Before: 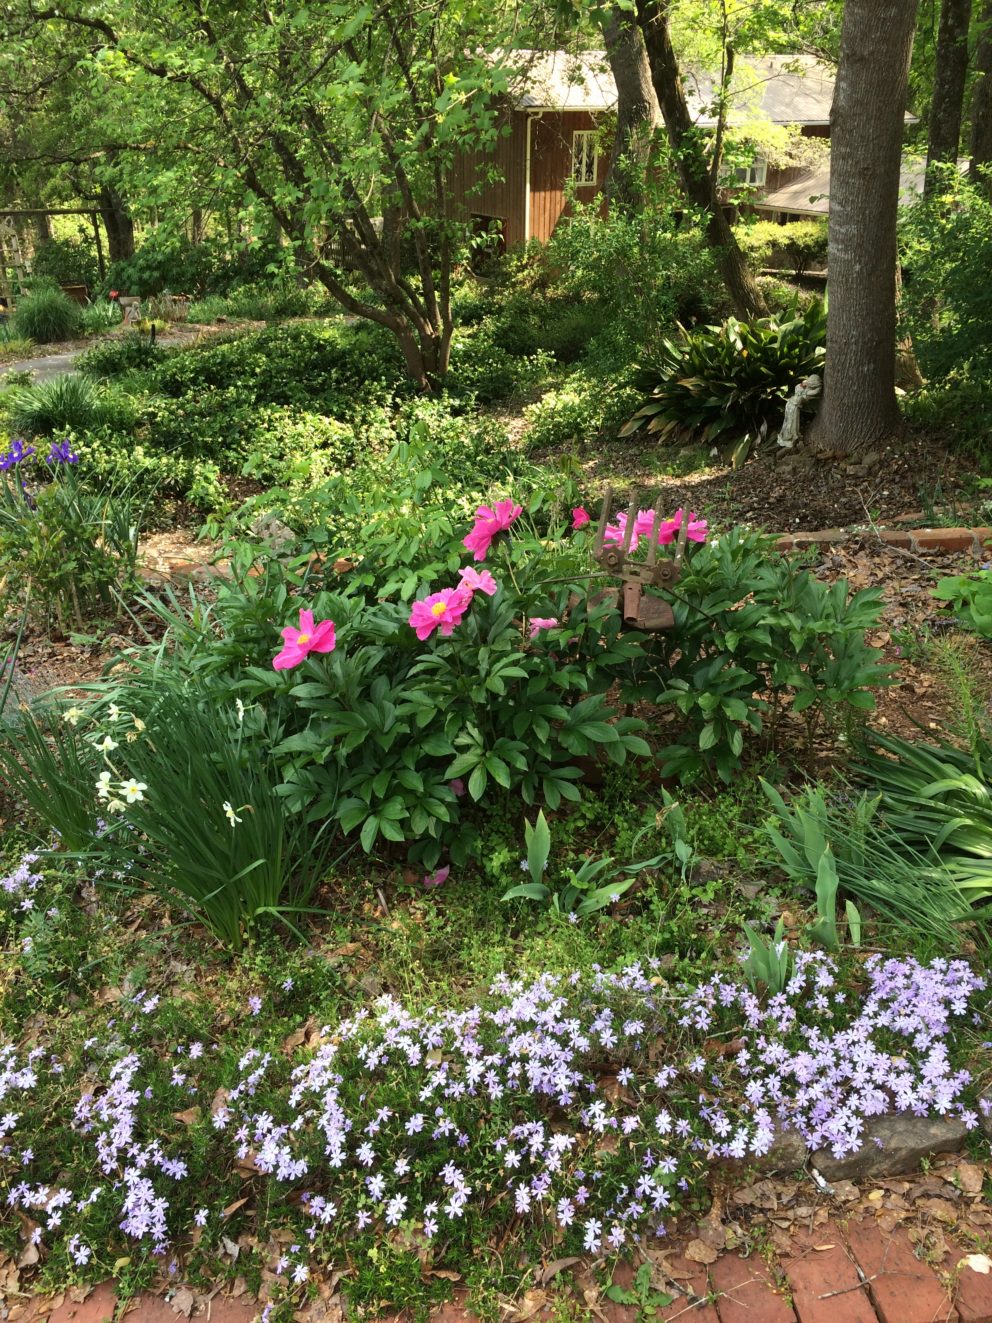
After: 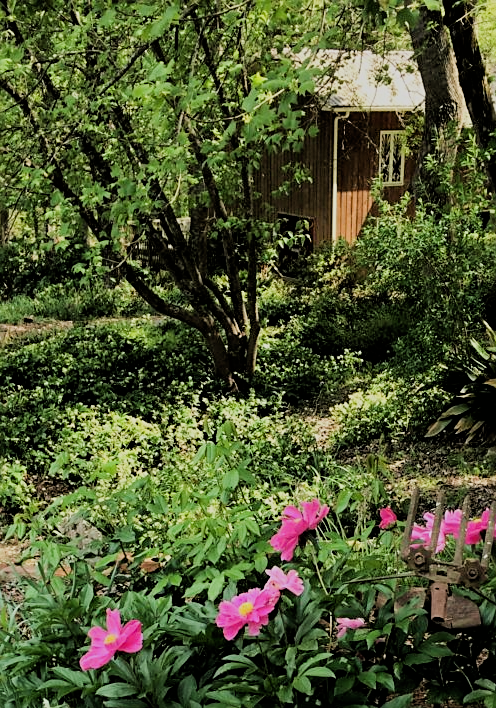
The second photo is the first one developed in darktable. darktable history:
filmic rgb: black relative exposure -4.14 EV, white relative exposure 5.1 EV, hardness 2.11, contrast 1.165
sharpen: on, module defaults
vignetting: fall-off start 116.67%, fall-off radius 59.26%, brightness -0.31, saturation -0.056
crop: left 19.556%, right 30.401%, bottom 46.458%
